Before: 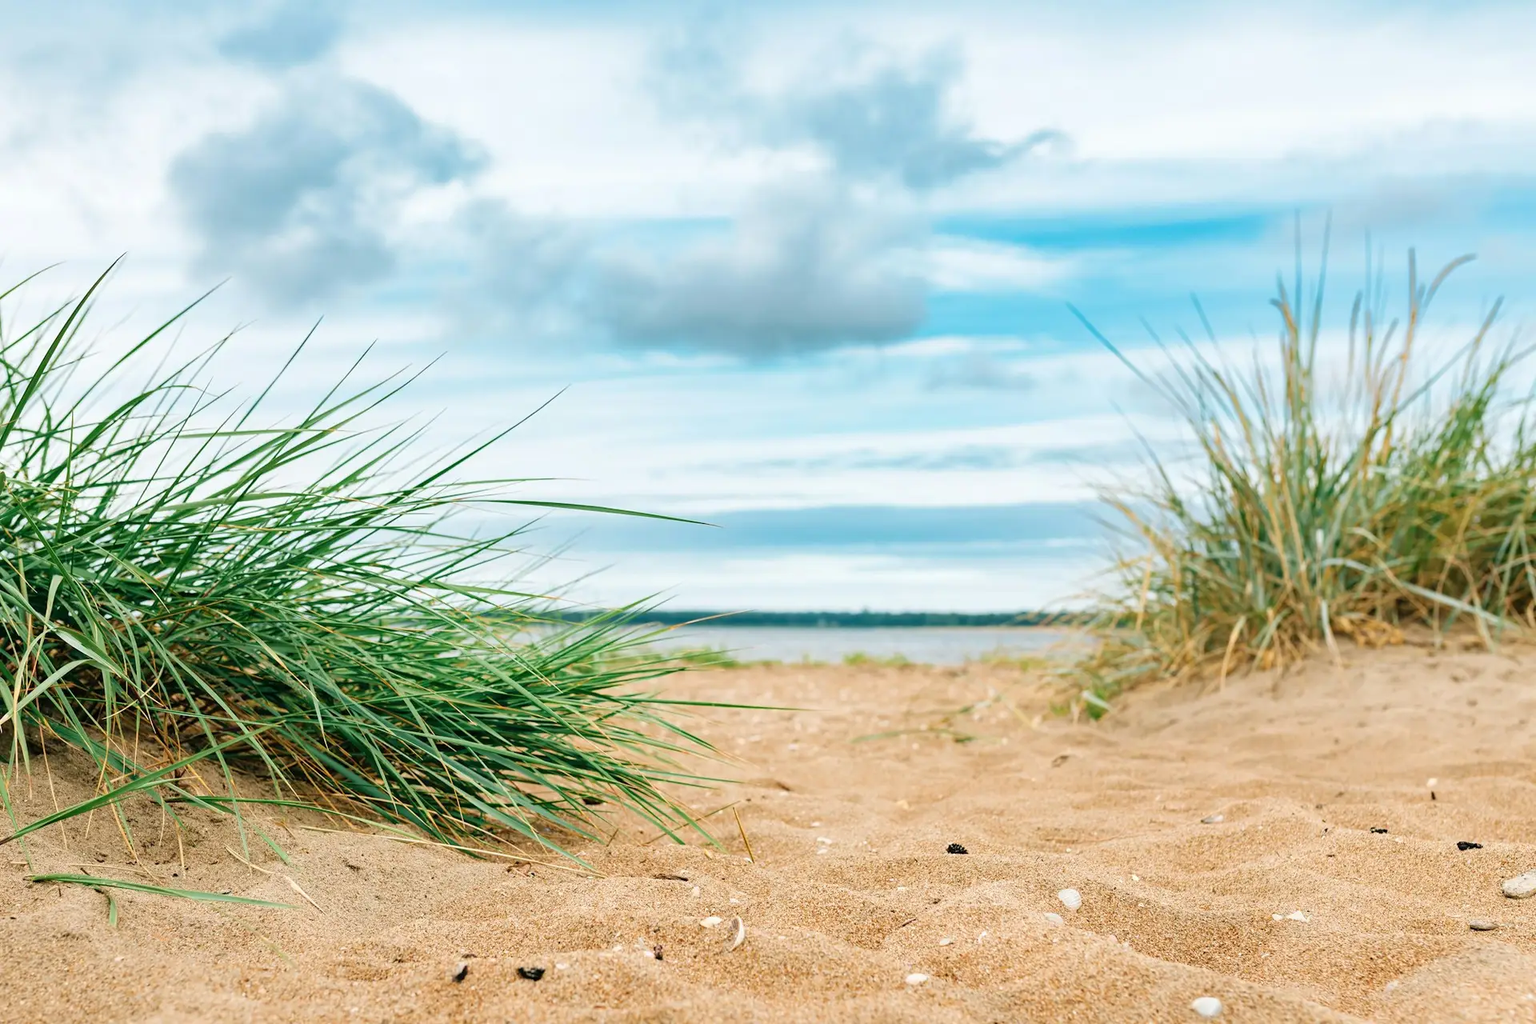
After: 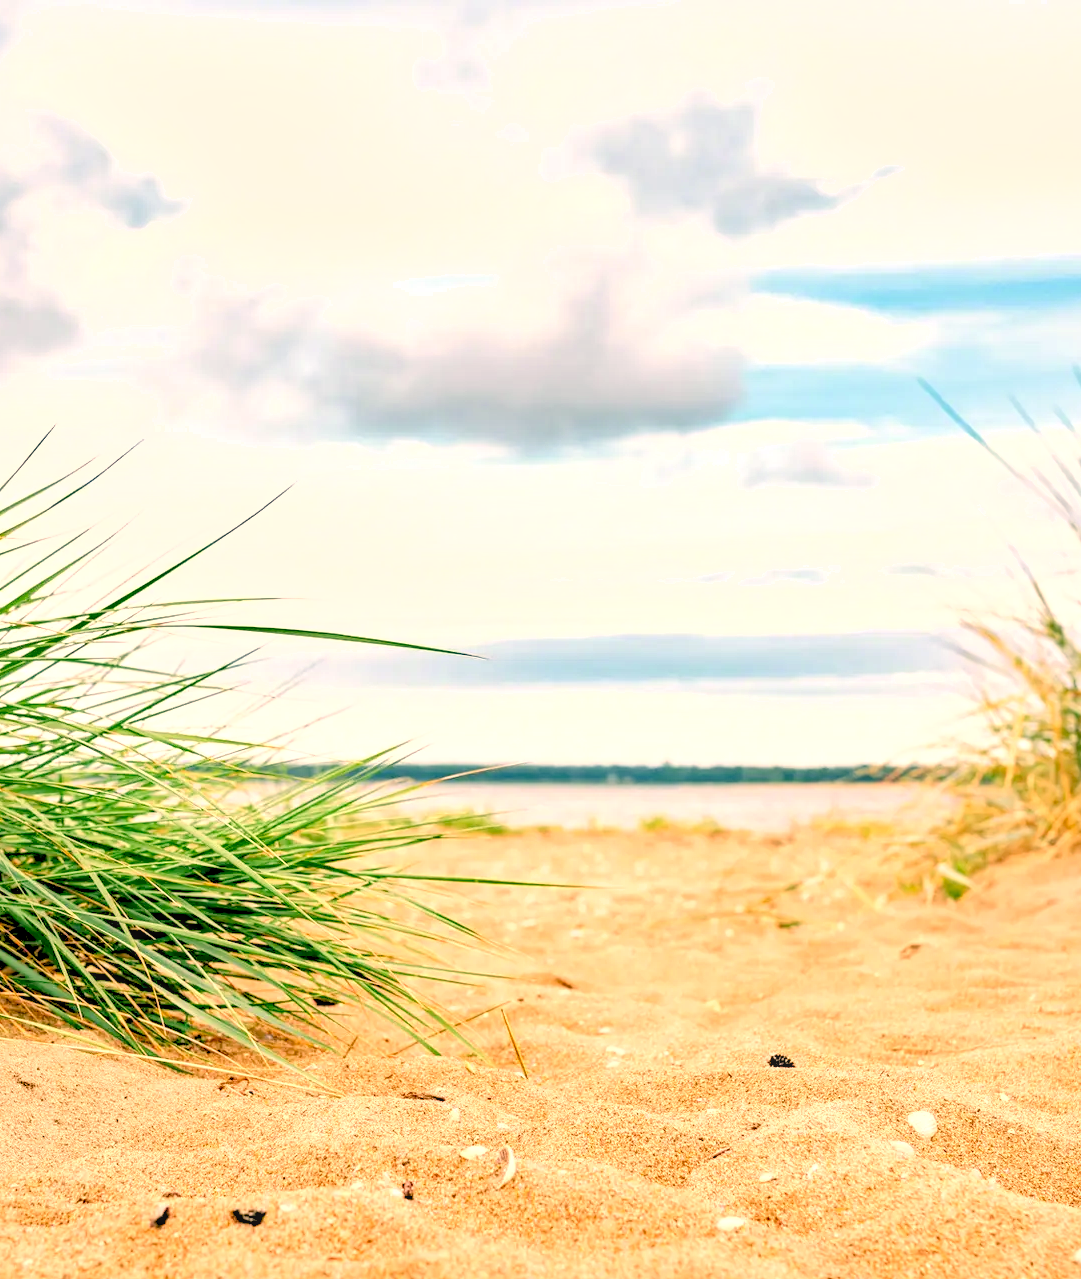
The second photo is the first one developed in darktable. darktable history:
crop: left 21.647%, right 22.021%, bottom 0.004%
color correction: highlights a* 17.66, highlights b* 18.98
exposure: black level correction 0.005, exposure 0.017 EV, compensate highlight preservation false
local contrast: on, module defaults
shadows and highlights: radius 45.23, white point adjustment 6.75, compress 79.83%, soften with gaussian
levels: levels [0.072, 0.414, 0.976]
